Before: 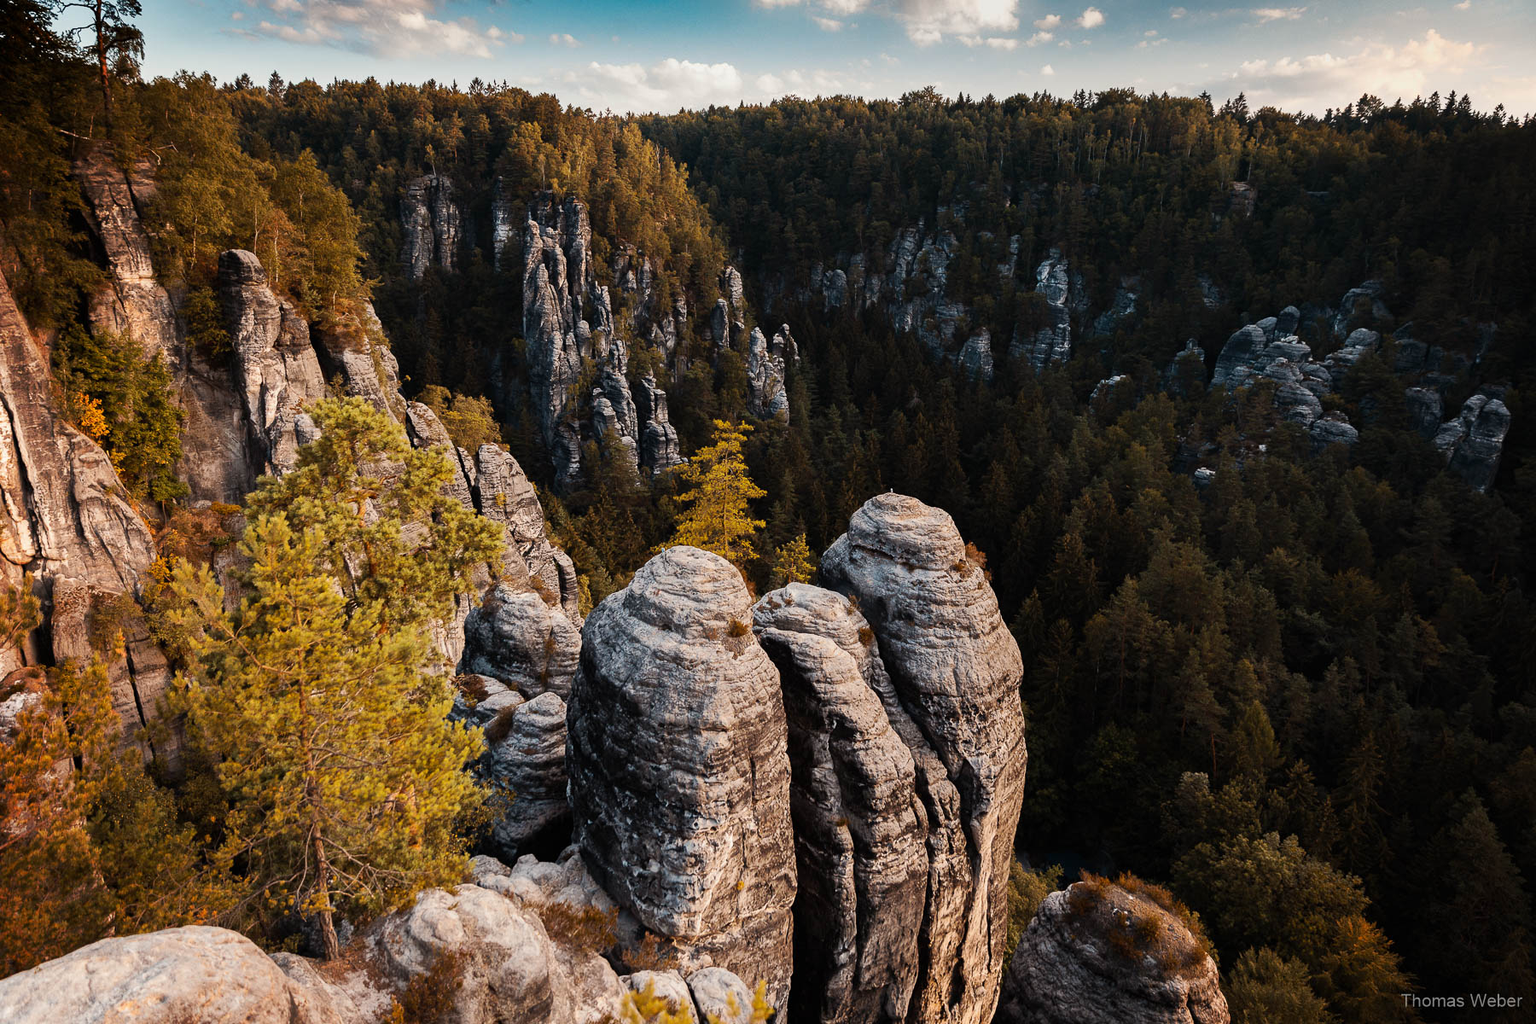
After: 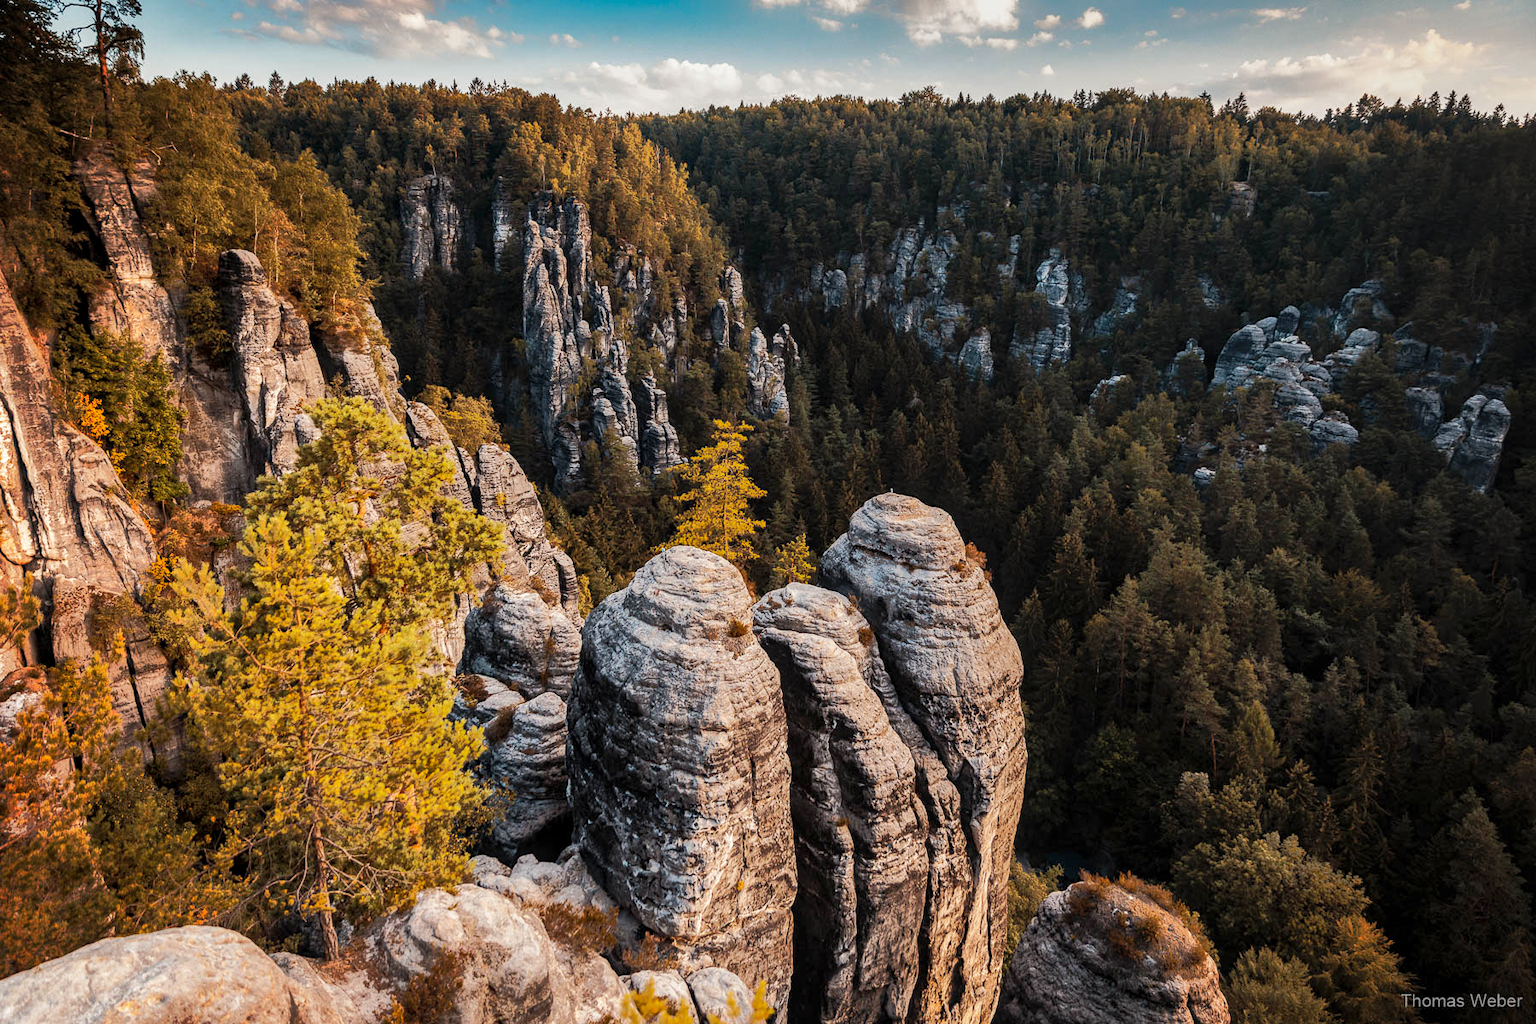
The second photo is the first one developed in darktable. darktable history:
tone equalizer: on, module defaults
base curve: curves: ch0 [(0, 0) (0.666, 0.806) (1, 1)], preserve colors none
local contrast: on, module defaults
tone curve: curves: ch0 [(0, 0) (0.003, 0.003) (0.011, 0.011) (0.025, 0.024) (0.044, 0.044) (0.069, 0.068) (0.1, 0.098) (0.136, 0.133) (0.177, 0.174) (0.224, 0.22) (0.277, 0.272) (0.335, 0.329) (0.399, 0.392) (0.468, 0.46) (0.543, 0.607) (0.623, 0.676) (0.709, 0.75) (0.801, 0.828) (0.898, 0.912) (1, 1)], color space Lab, linked channels, preserve colors none
shadows and highlights: shadows 39.71, highlights -59.86
